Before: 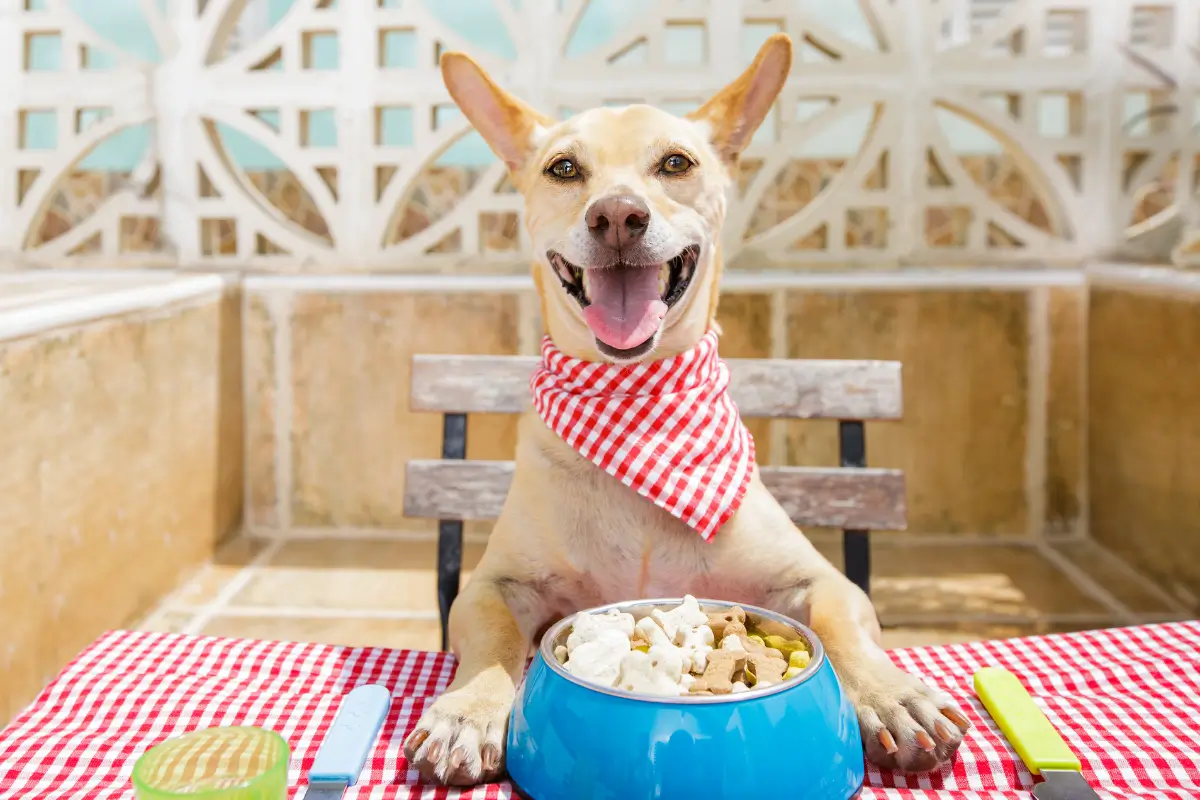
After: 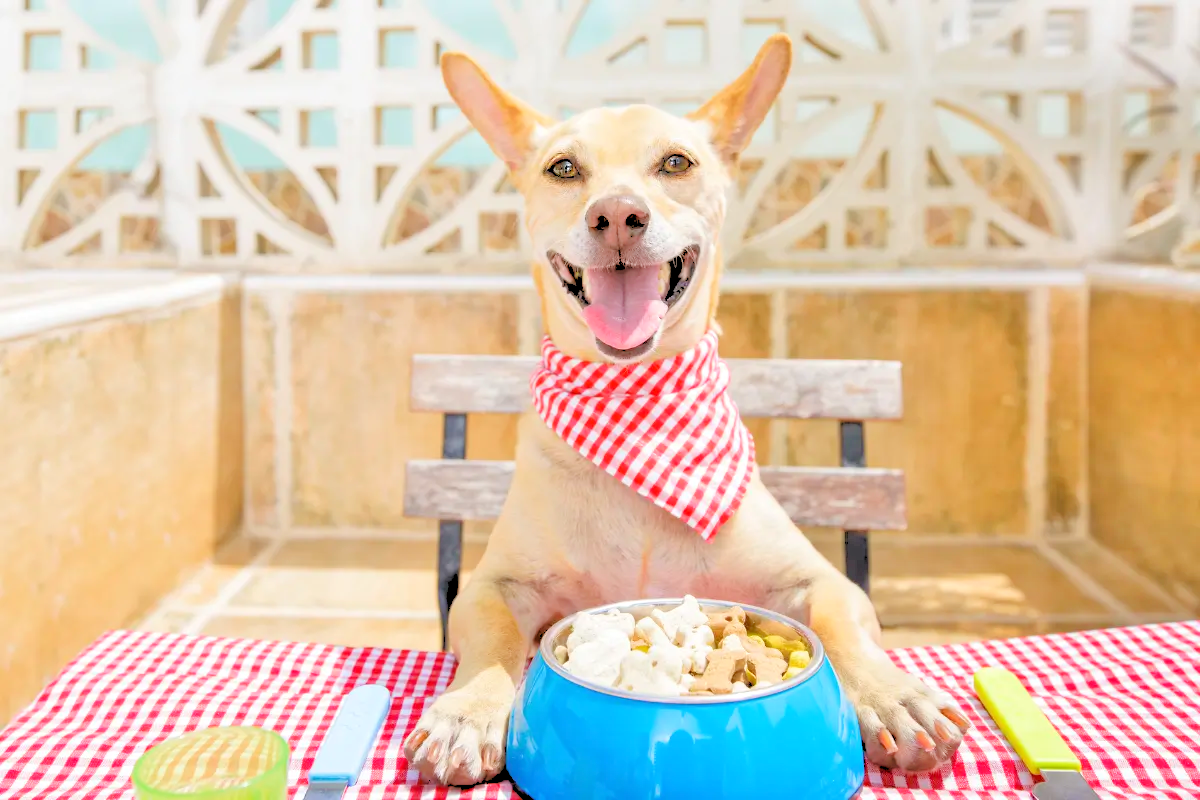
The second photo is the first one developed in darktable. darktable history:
rgb levels: levels [[0.027, 0.429, 0.996], [0, 0.5, 1], [0, 0.5, 1]]
tone equalizer: -7 EV 0.15 EV, -6 EV 0.6 EV, -5 EV 1.15 EV, -4 EV 1.33 EV, -3 EV 1.15 EV, -2 EV 0.6 EV, -1 EV 0.15 EV, mask exposure compensation -0.5 EV
